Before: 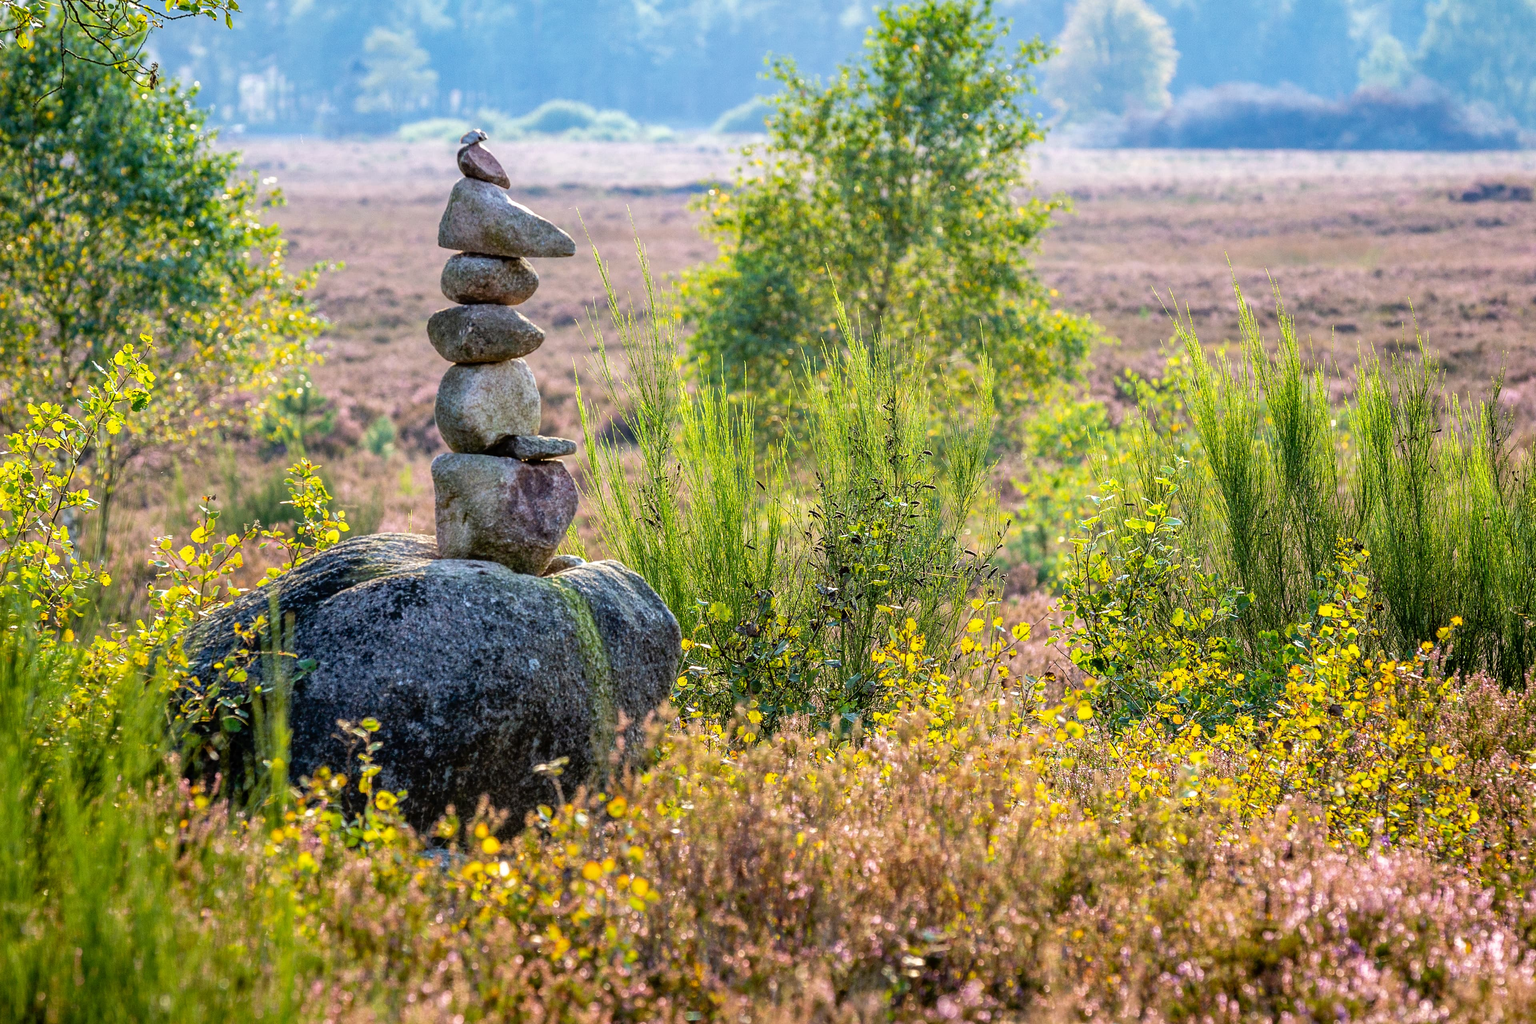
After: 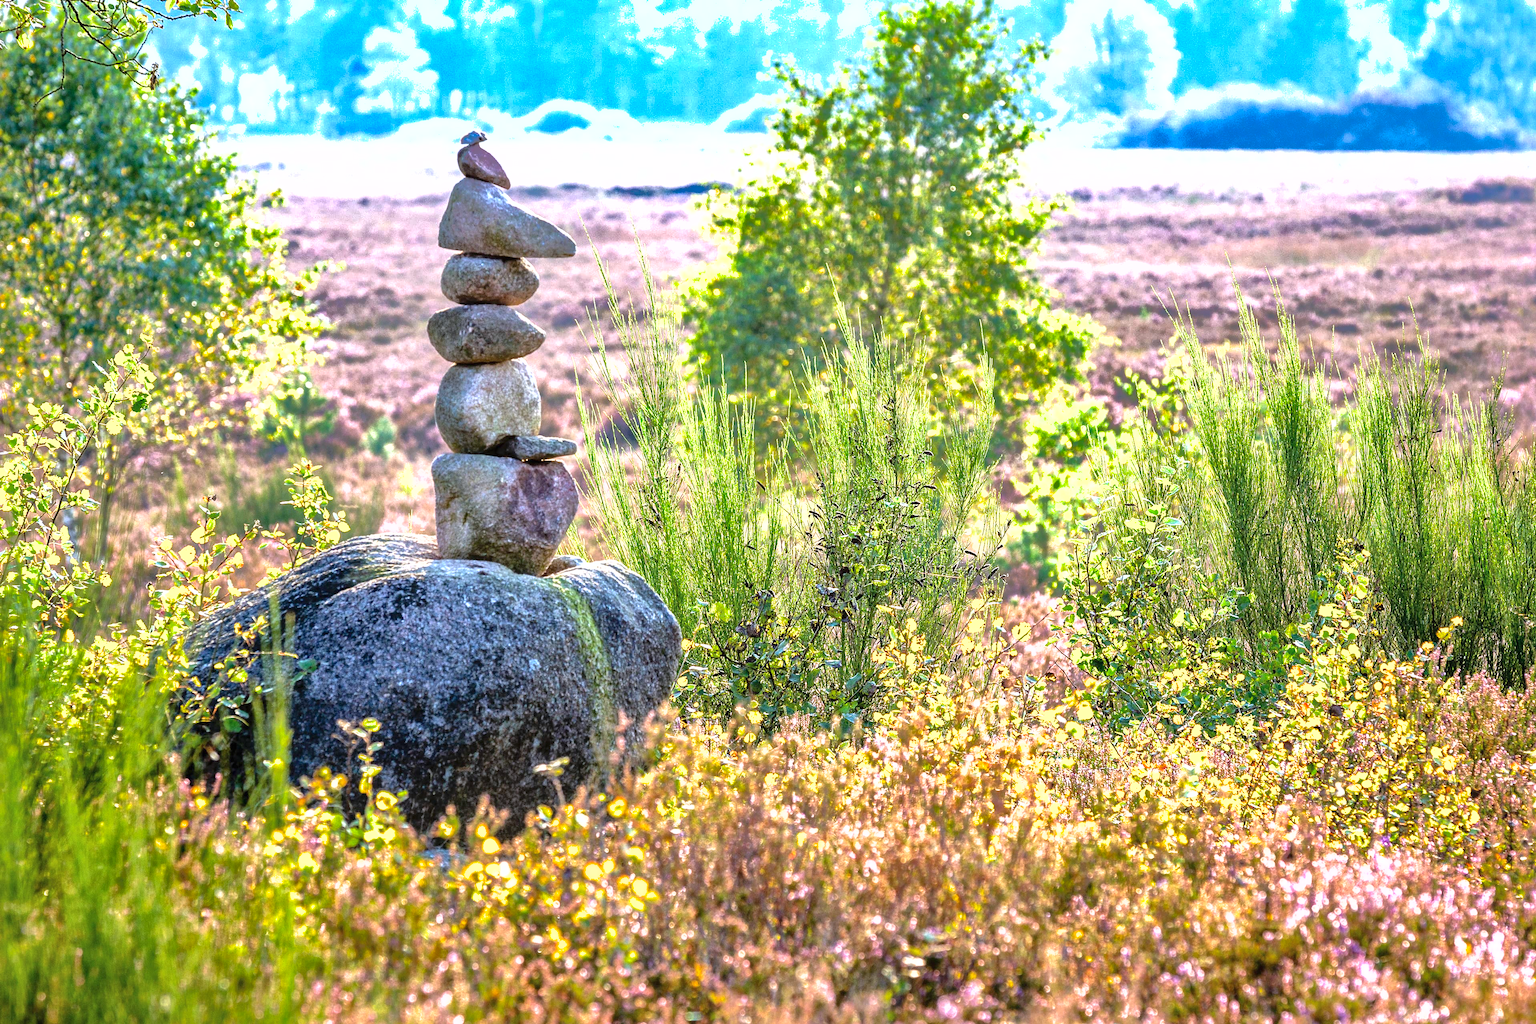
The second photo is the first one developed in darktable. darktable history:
color calibration: illuminant as shot in camera, x 0.358, y 0.373, temperature 4628.91 K, saturation algorithm version 1 (2020)
shadows and highlights: shadows 40.15, highlights -60.03
exposure: black level correction 0, exposure 1 EV, compensate highlight preservation false
